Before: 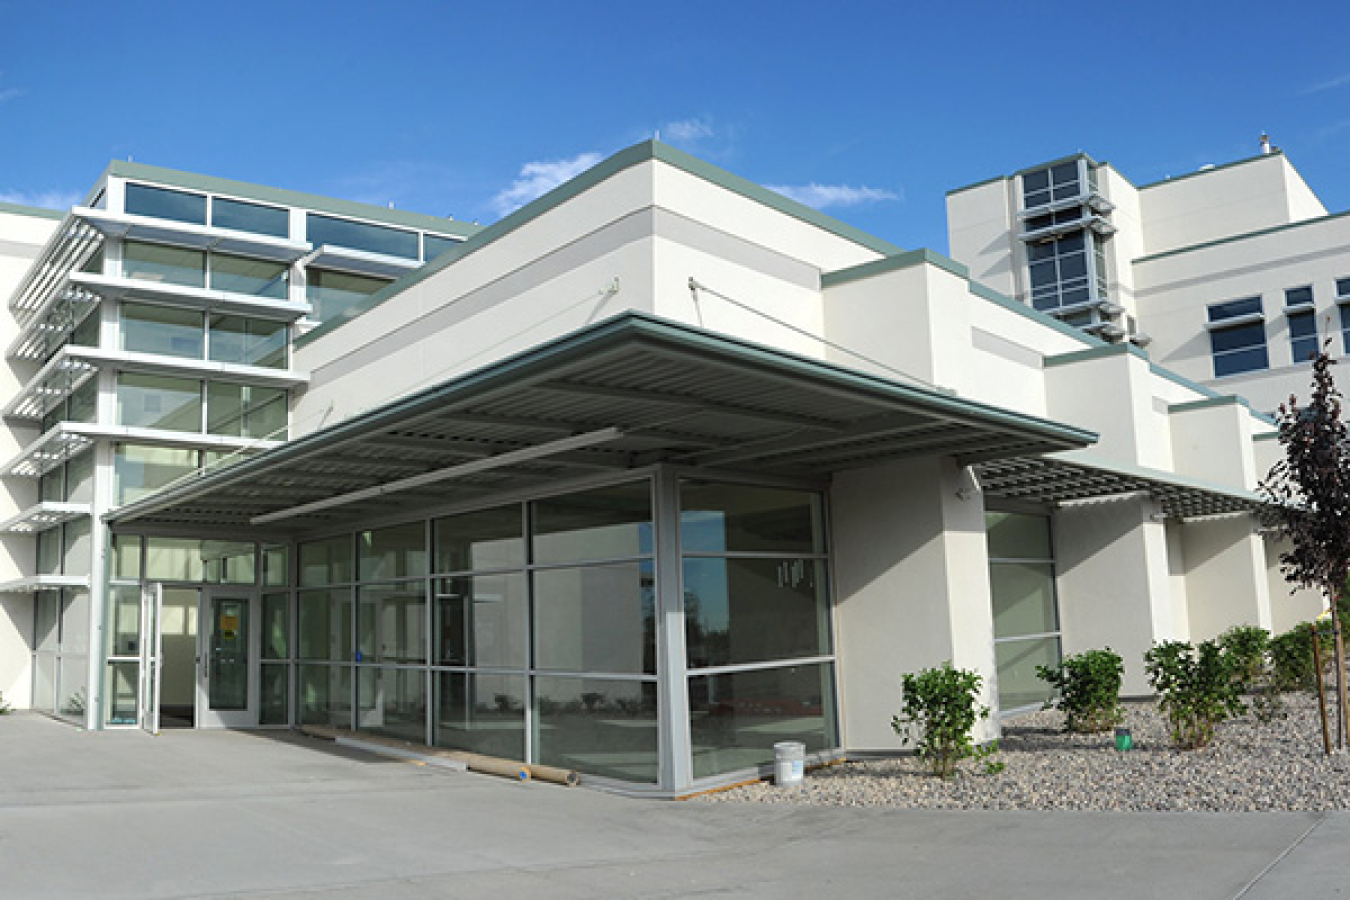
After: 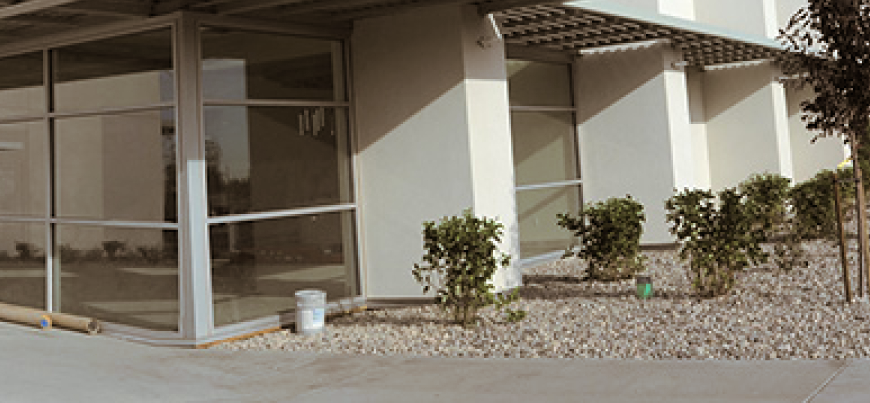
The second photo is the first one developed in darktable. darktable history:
split-toning: shadows › hue 32.4°, shadows › saturation 0.51, highlights › hue 180°, highlights › saturation 0, balance -60.17, compress 55.19%
crop and rotate: left 35.509%, top 50.238%, bottom 4.934%
